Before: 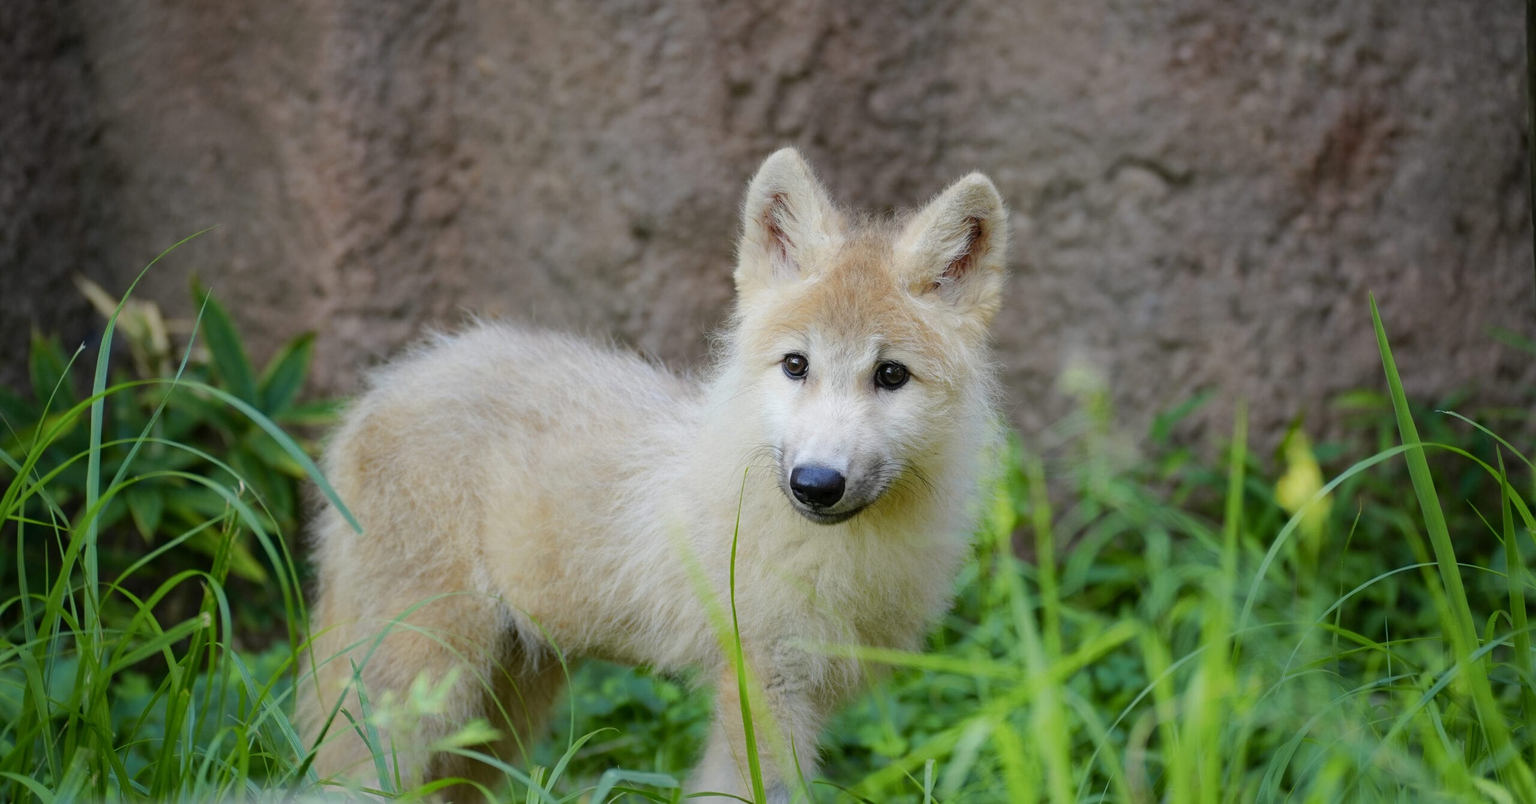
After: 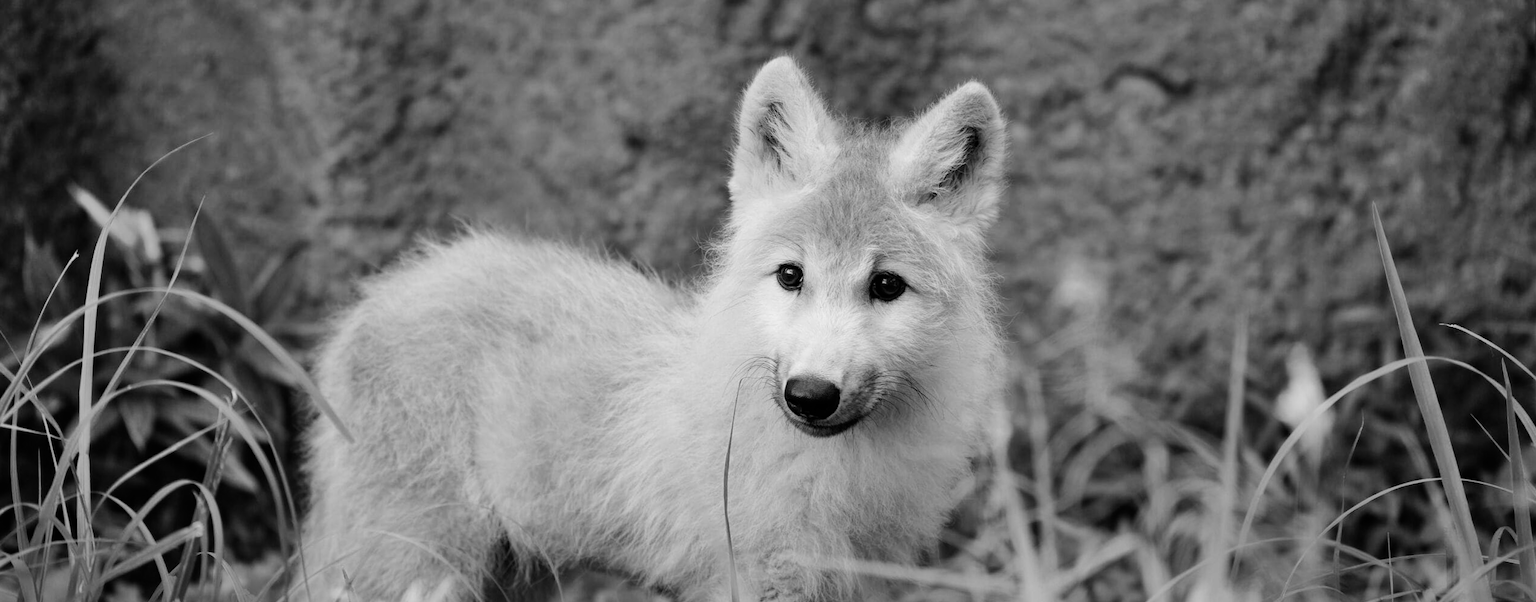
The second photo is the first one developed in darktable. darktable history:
crop: top 11.038%, bottom 13.962%
white balance: red 1.004, blue 1.096
monochrome: on, module defaults
filmic rgb: black relative exposure -6.43 EV, white relative exposure 2.43 EV, threshold 3 EV, hardness 5.27, latitude 0.1%, contrast 1.425, highlights saturation mix 2%, preserve chrominance no, color science v5 (2021), contrast in shadows safe, contrast in highlights safe, enable highlight reconstruction true
tone equalizer: on, module defaults
shadows and highlights: highlights color adjustment 0%, low approximation 0.01, soften with gaussian
rotate and perspective: rotation 0.192°, lens shift (horizontal) -0.015, crop left 0.005, crop right 0.996, crop top 0.006, crop bottom 0.99
